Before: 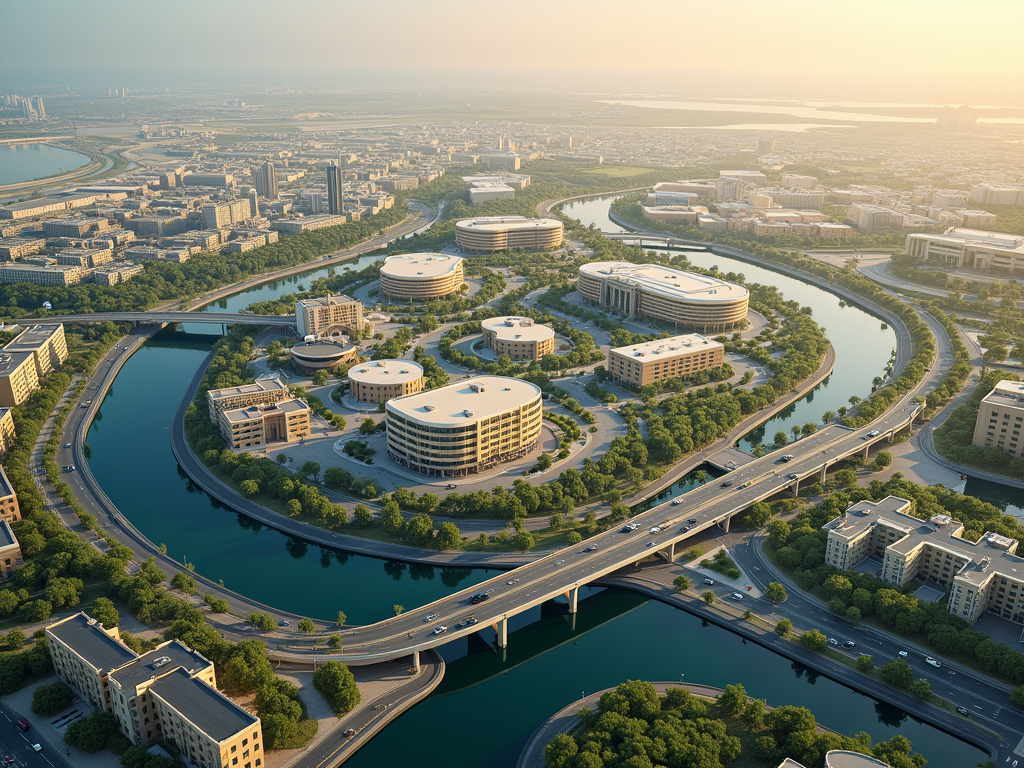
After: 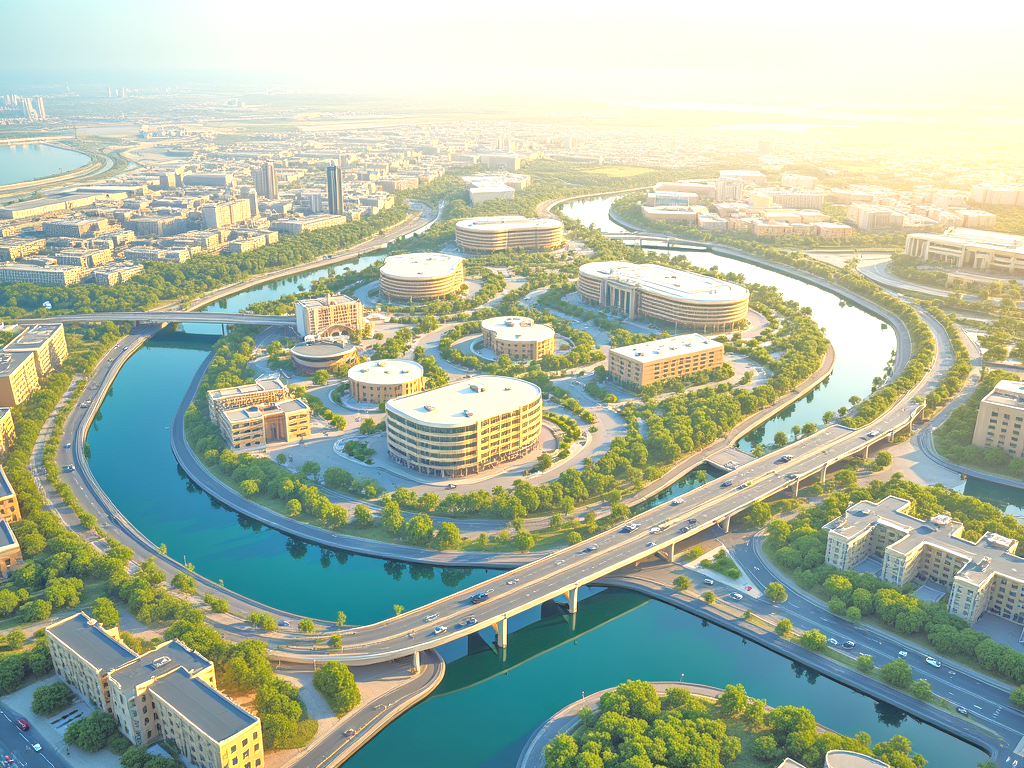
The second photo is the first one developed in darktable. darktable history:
local contrast: detail 110%
exposure: black level correction 0, exposure 1.6 EV, compensate exposure bias true, compensate highlight preservation false
contrast brightness saturation: contrast -0.28
tone equalizer: -7 EV 0.15 EV, -6 EV 0.6 EV, -5 EV 1.15 EV, -4 EV 1.33 EV, -3 EV 1.15 EV, -2 EV 0.6 EV, -1 EV 0.15 EV, mask exposure compensation -0.5 EV
